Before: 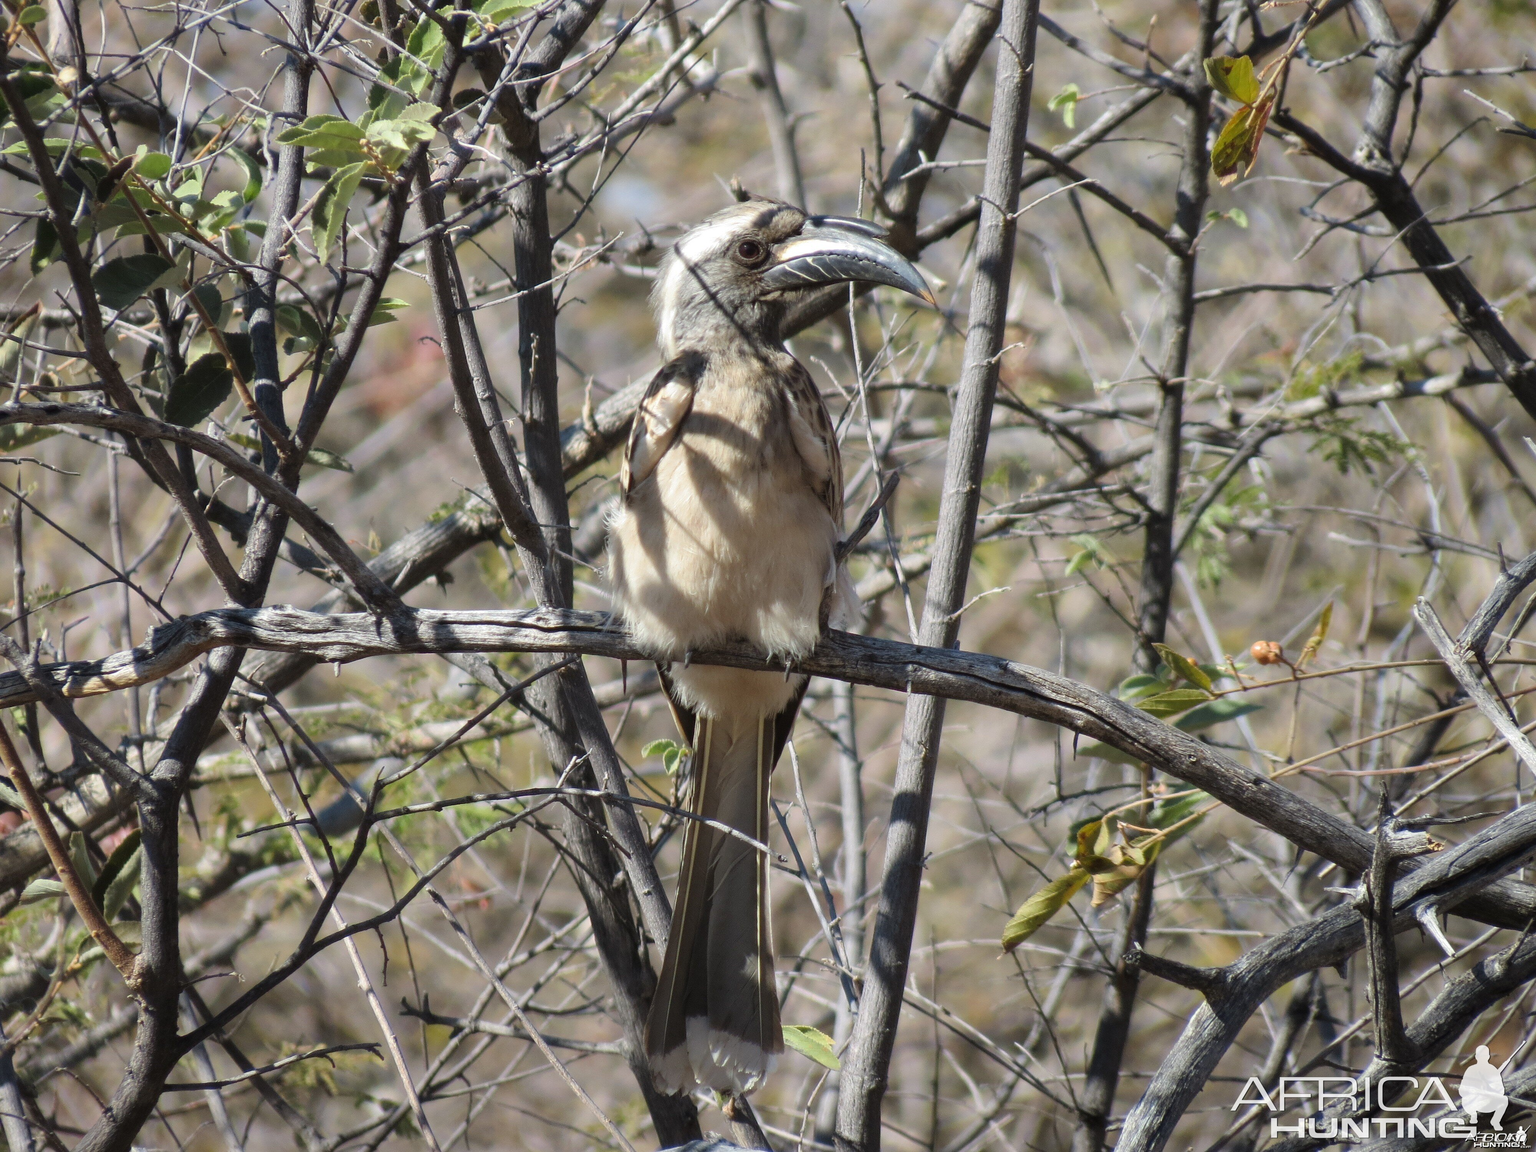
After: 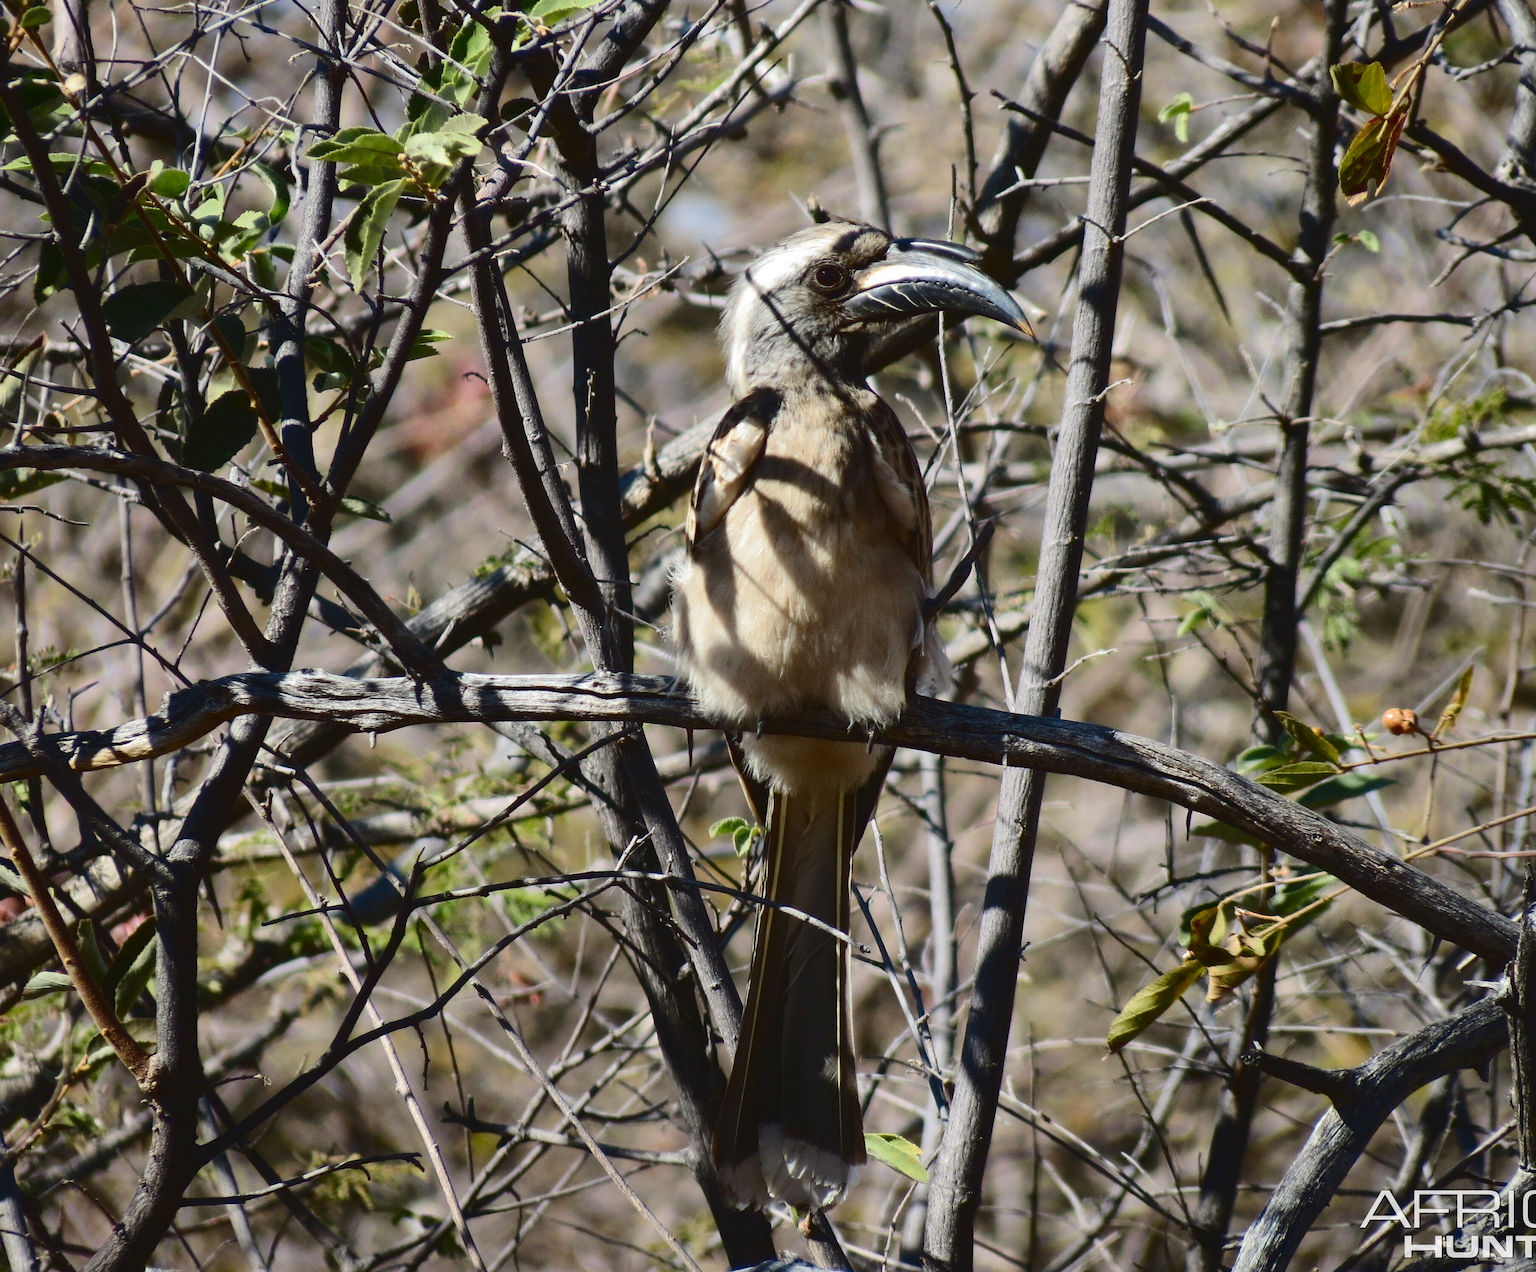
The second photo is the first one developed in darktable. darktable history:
contrast brightness saturation: brightness -0.245, saturation 0.197
crop: right 9.485%, bottom 0.038%
tone curve: curves: ch0 [(0, 0) (0.003, 0.054) (0.011, 0.057) (0.025, 0.056) (0.044, 0.062) (0.069, 0.071) (0.1, 0.088) (0.136, 0.111) (0.177, 0.146) (0.224, 0.19) (0.277, 0.261) (0.335, 0.363) (0.399, 0.458) (0.468, 0.562) (0.543, 0.653) (0.623, 0.725) (0.709, 0.801) (0.801, 0.853) (0.898, 0.915) (1, 1)], color space Lab, independent channels, preserve colors none
